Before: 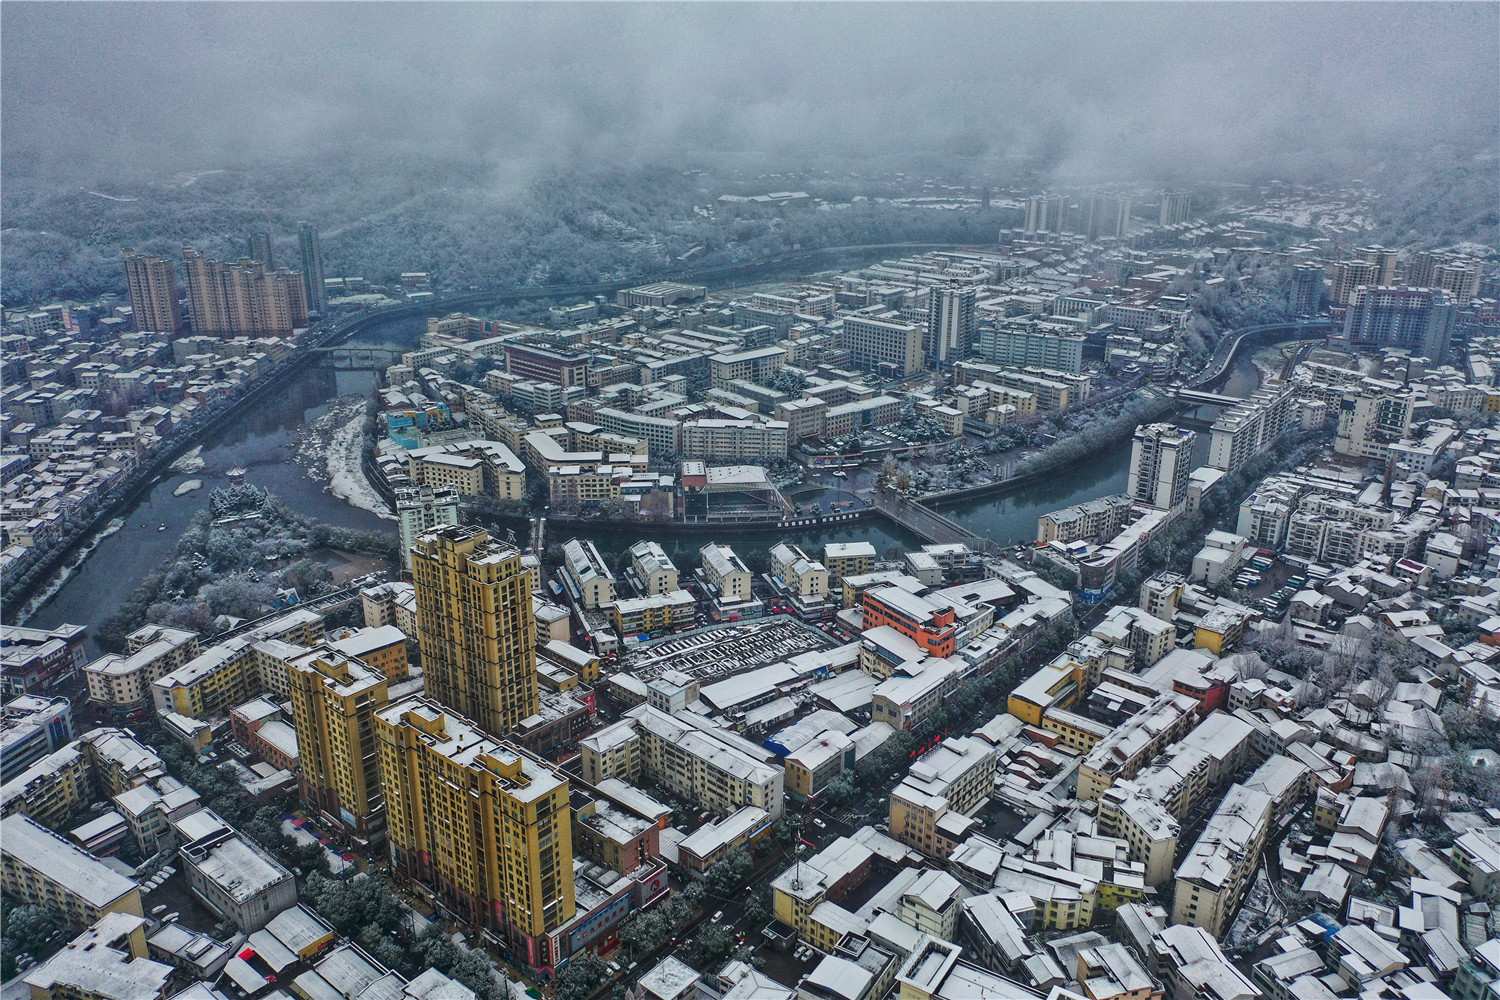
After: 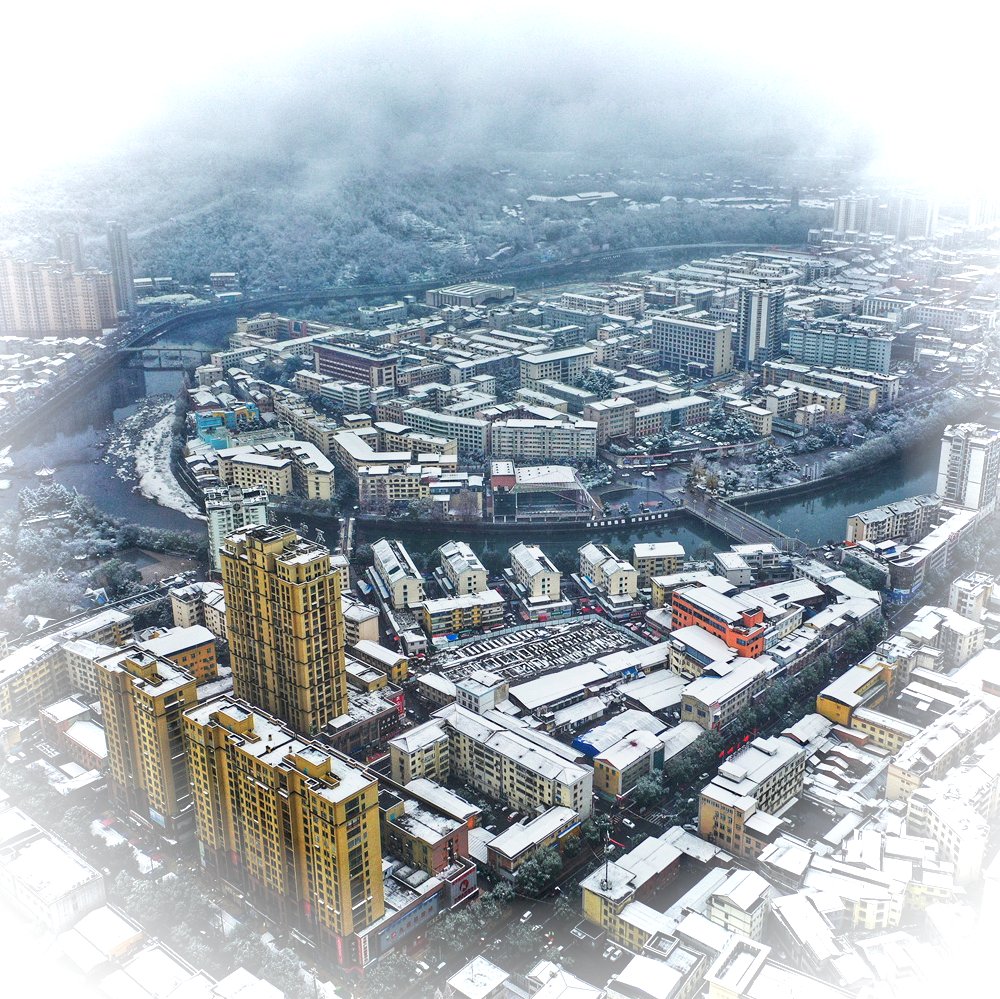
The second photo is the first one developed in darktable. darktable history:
crop and rotate: left 12.846%, right 20.434%
vignetting: brightness 0.994, saturation -0.493, automatic ratio true
base curve: curves: ch0 [(0, 0) (0.557, 0.834) (1, 1)], preserve colors none
